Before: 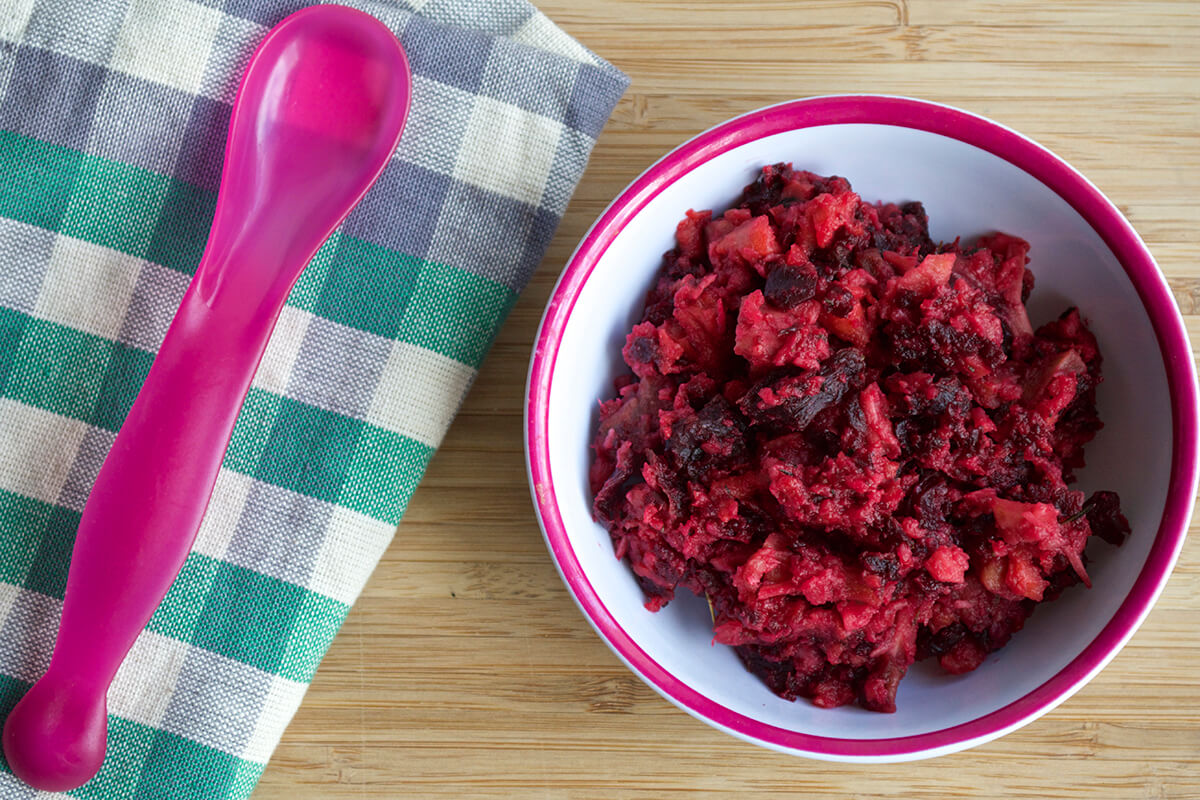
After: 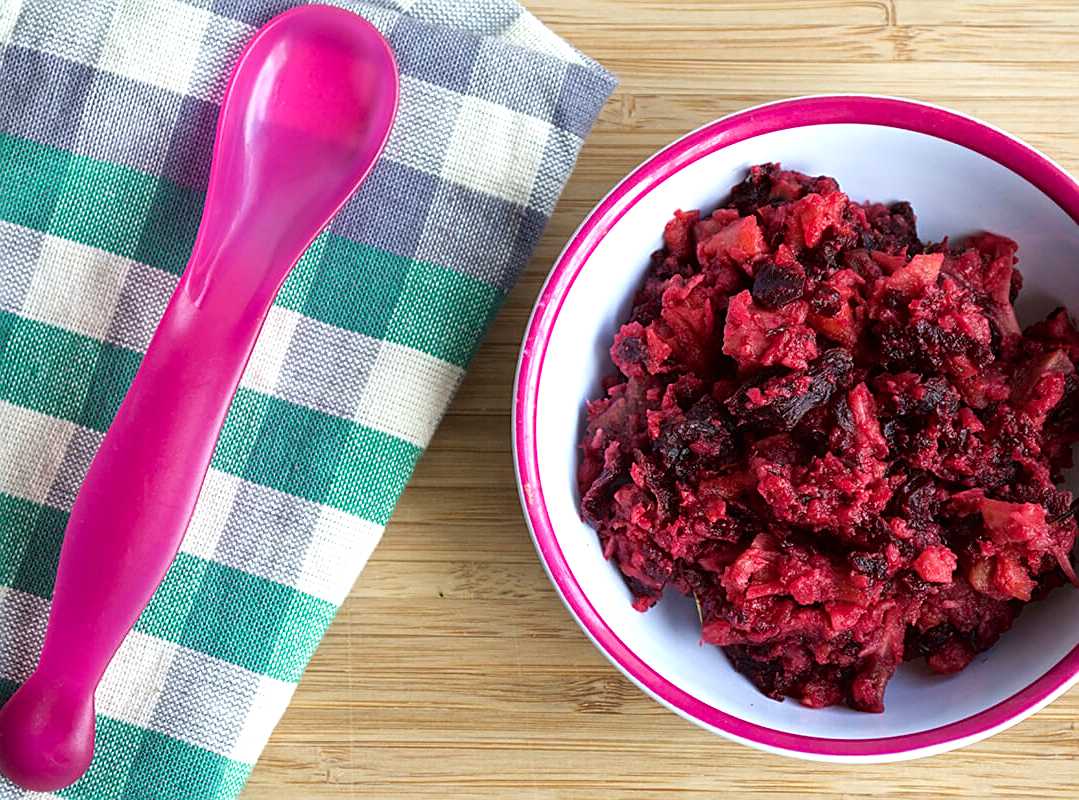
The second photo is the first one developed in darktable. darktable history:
tone equalizer: -8 EV -0.409 EV, -7 EV -0.419 EV, -6 EV -0.351 EV, -5 EV -0.21 EV, -3 EV 0.189 EV, -2 EV 0.308 EV, -1 EV 0.41 EV, +0 EV 0.432 EV, mask exposure compensation -0.493 EV
crop and rotate: left 1.066%, right 8.977%
sharpen: on, module defaults
